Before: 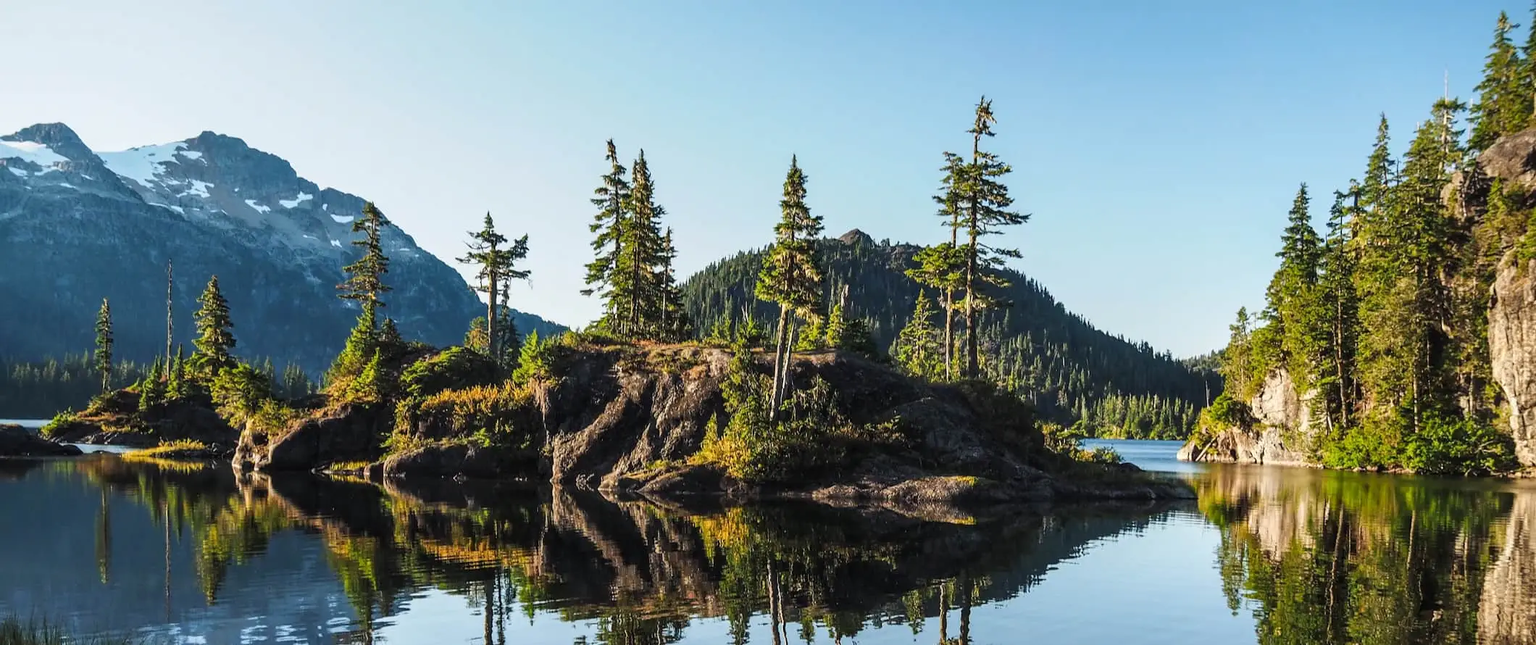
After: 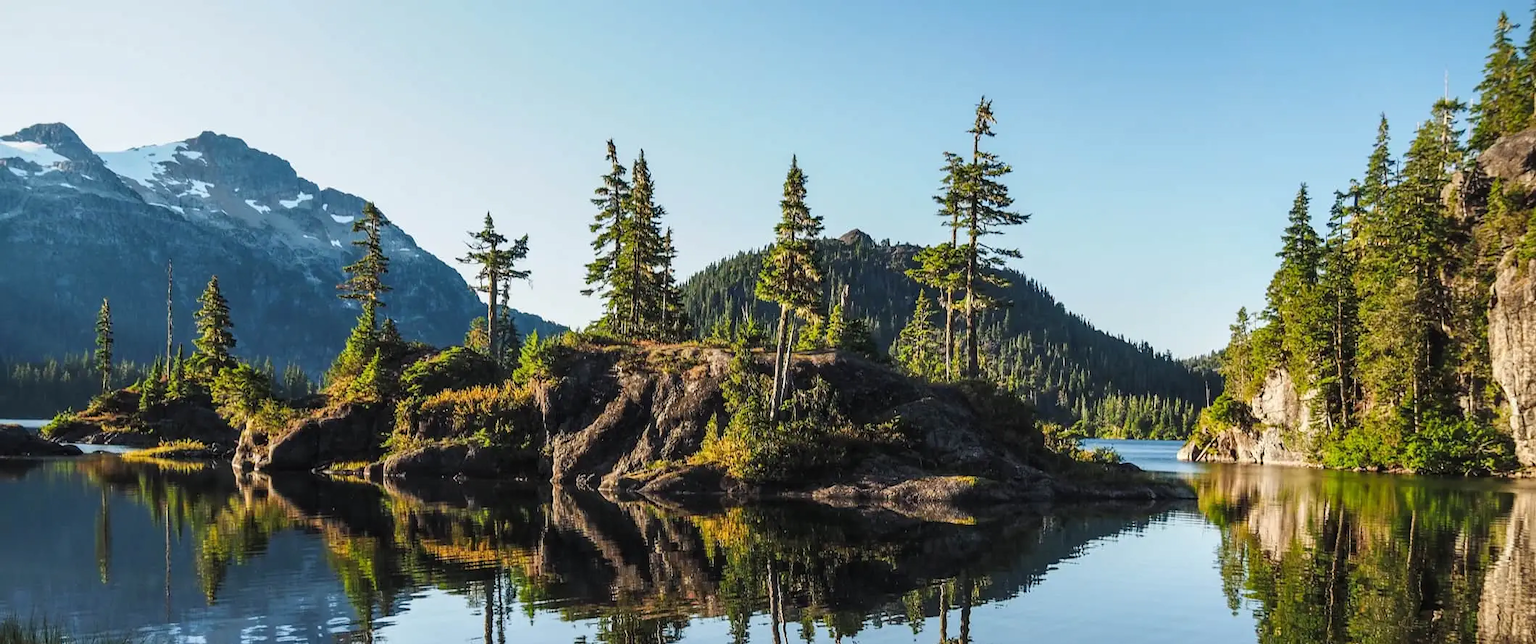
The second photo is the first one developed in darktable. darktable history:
shadows and highlights: radius 125.54, shadows 21.21, highlights -21.61, low approximation 0.01
